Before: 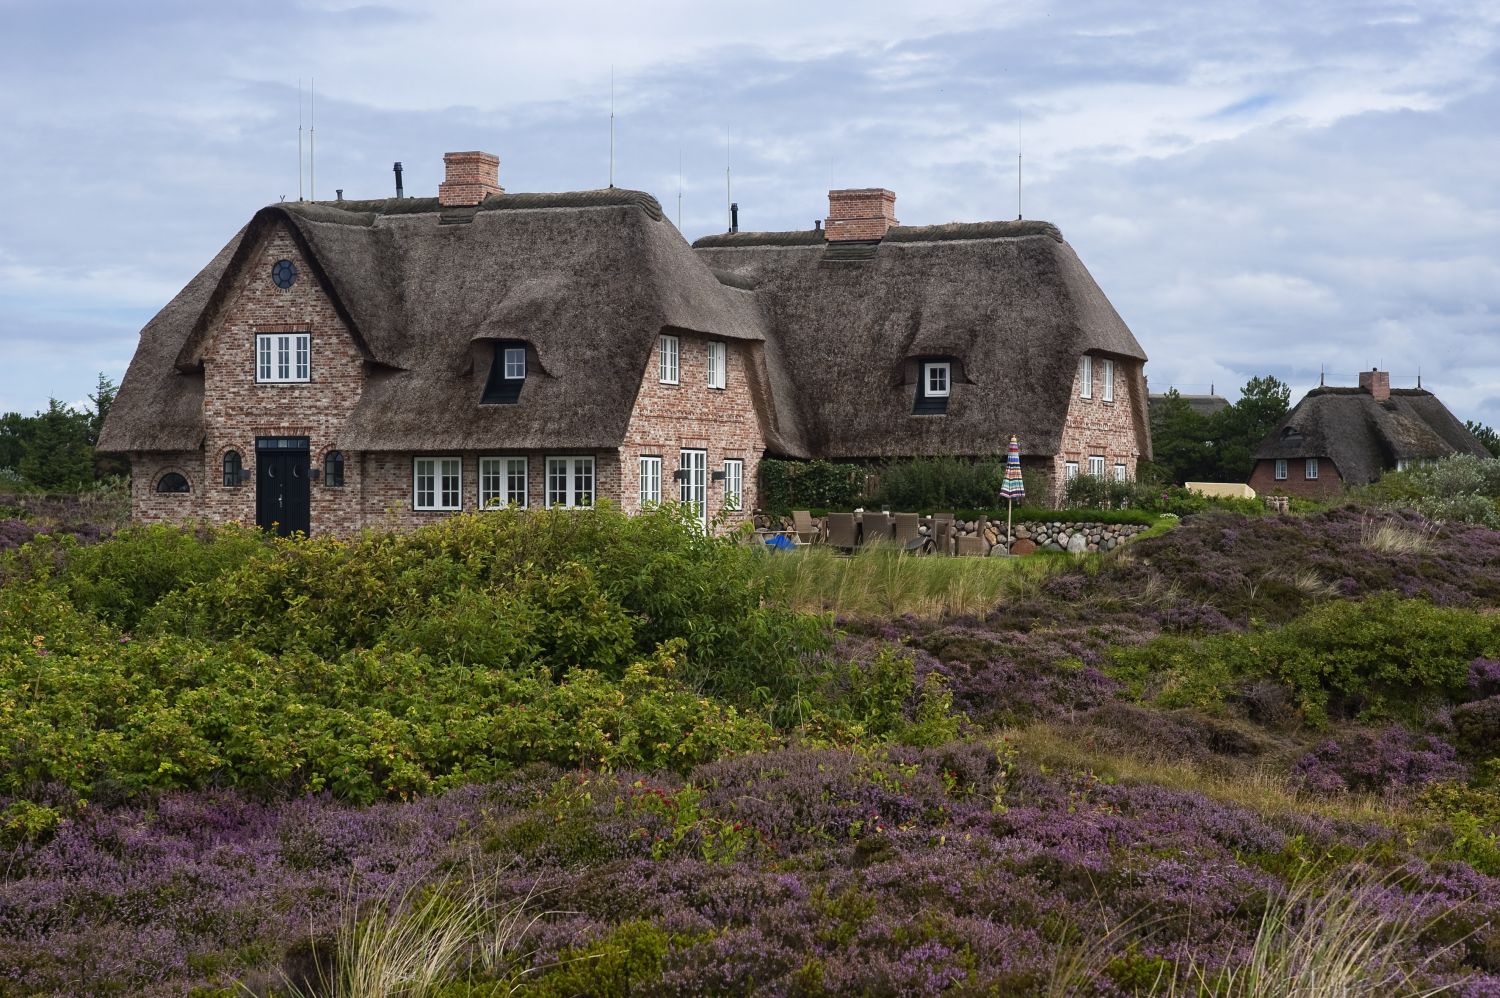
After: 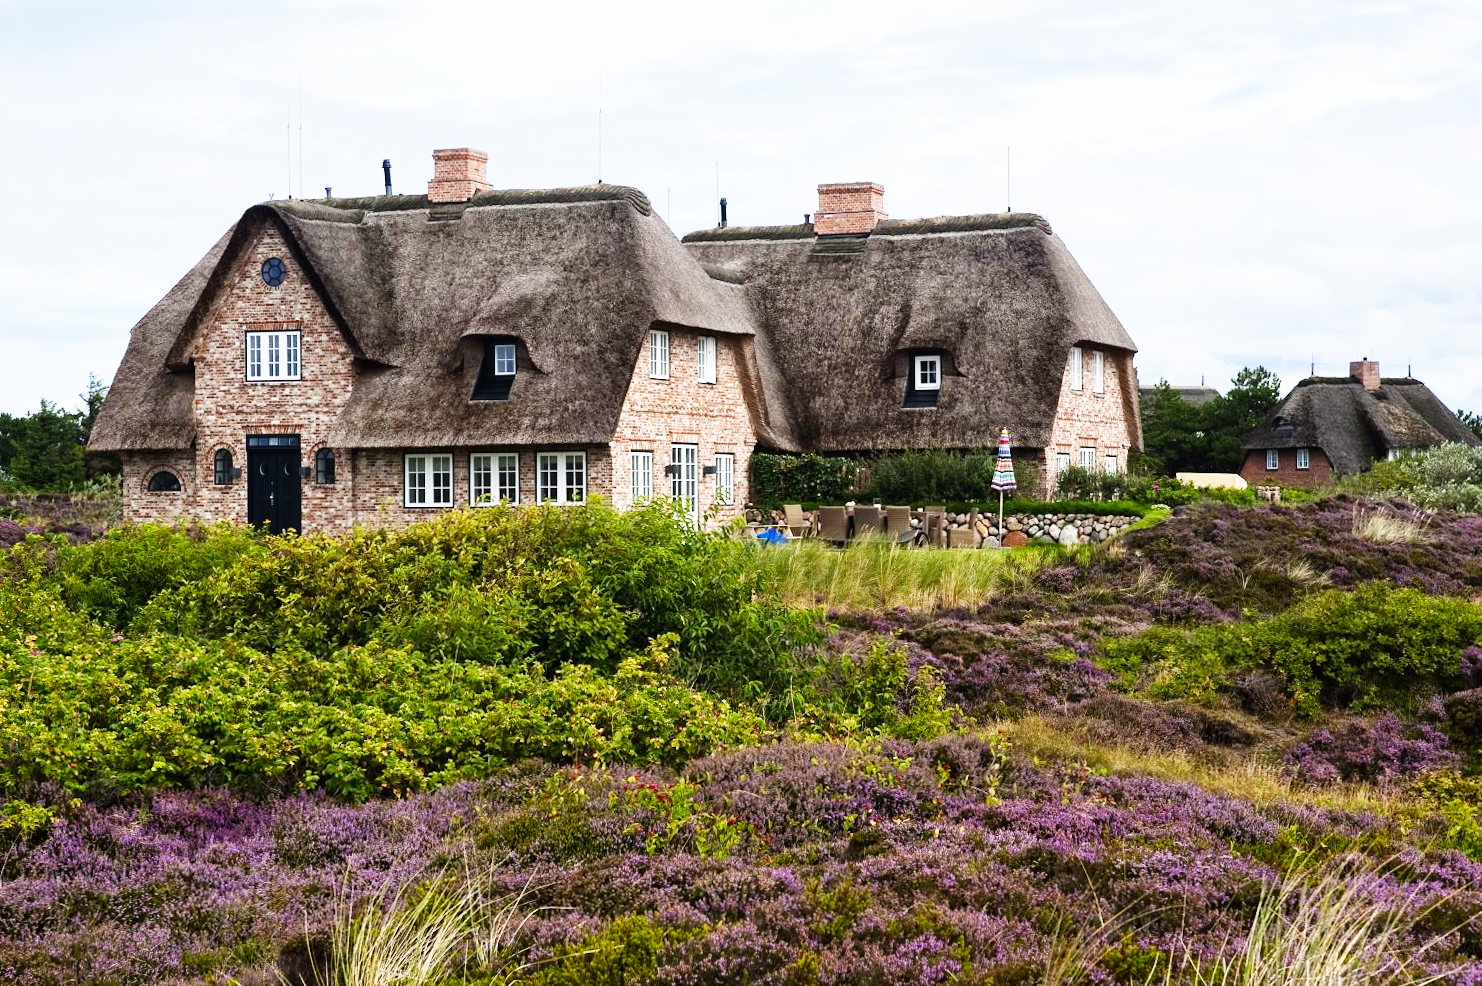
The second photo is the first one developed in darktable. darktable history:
base curve: curves: ch0 [(0, 0) (0.007, 0.004) (0.027, 0.03) (0.046, 0.07) (0.207, 0.54) (0.442, 0.872) (0.673, 0.972) (1, 1)], preserve colors none
rotate and perspective: rotation -0.45°, automatic cropping original format, crop left 0.008, crop right 0.992, crop top 0.012, crop bottom 0.988
